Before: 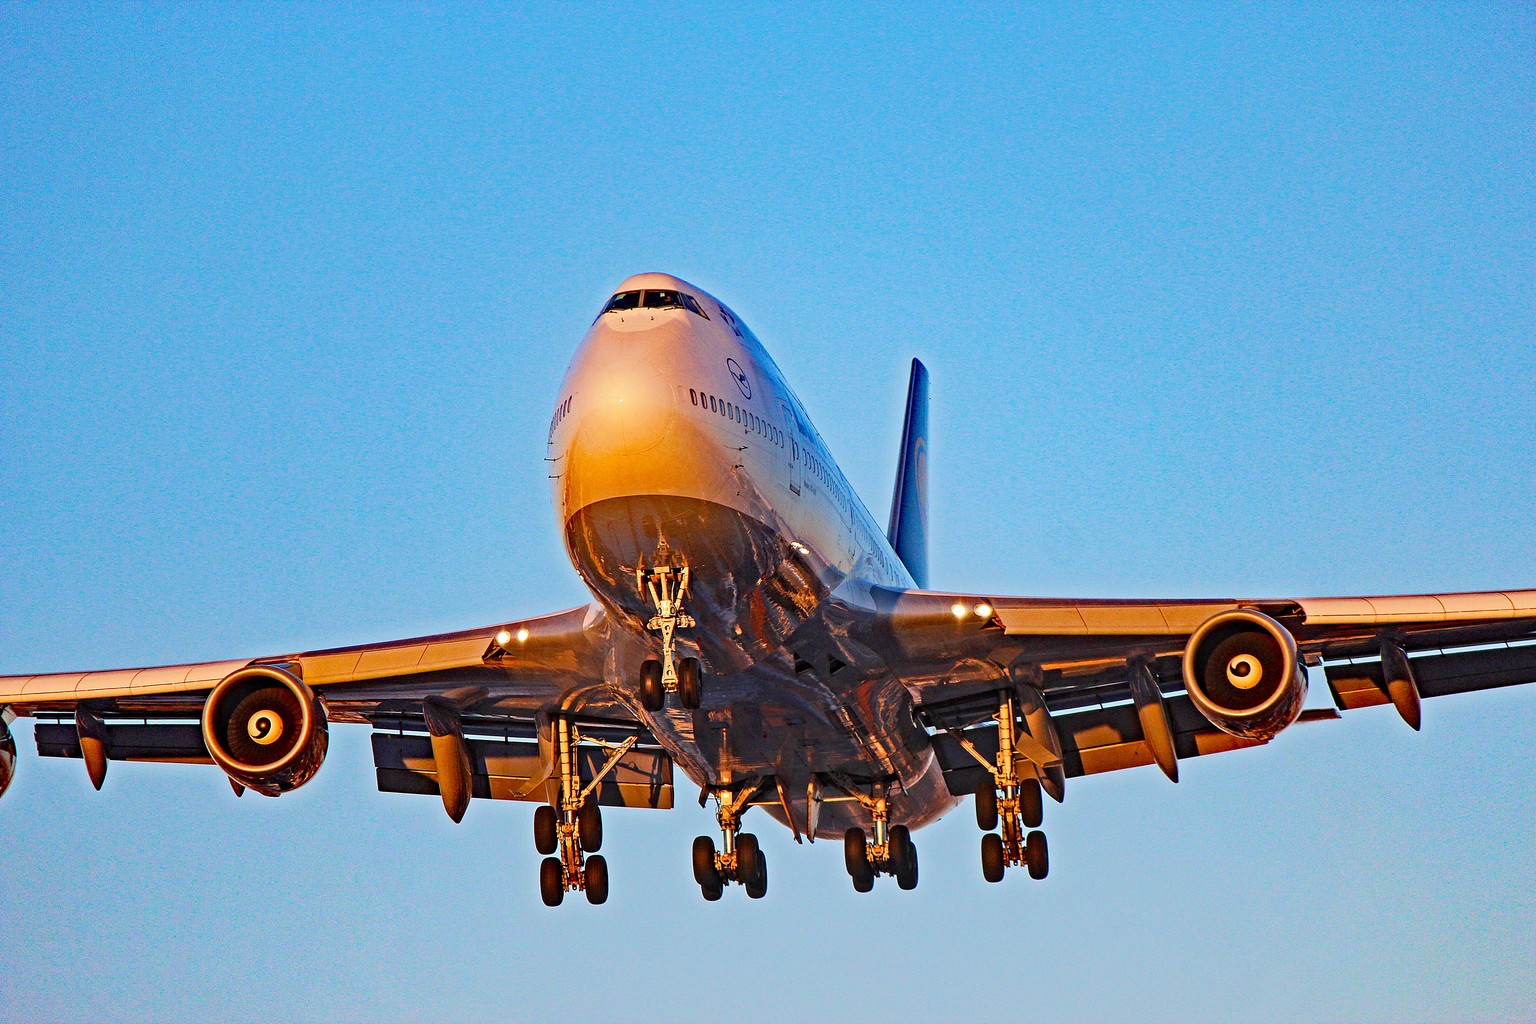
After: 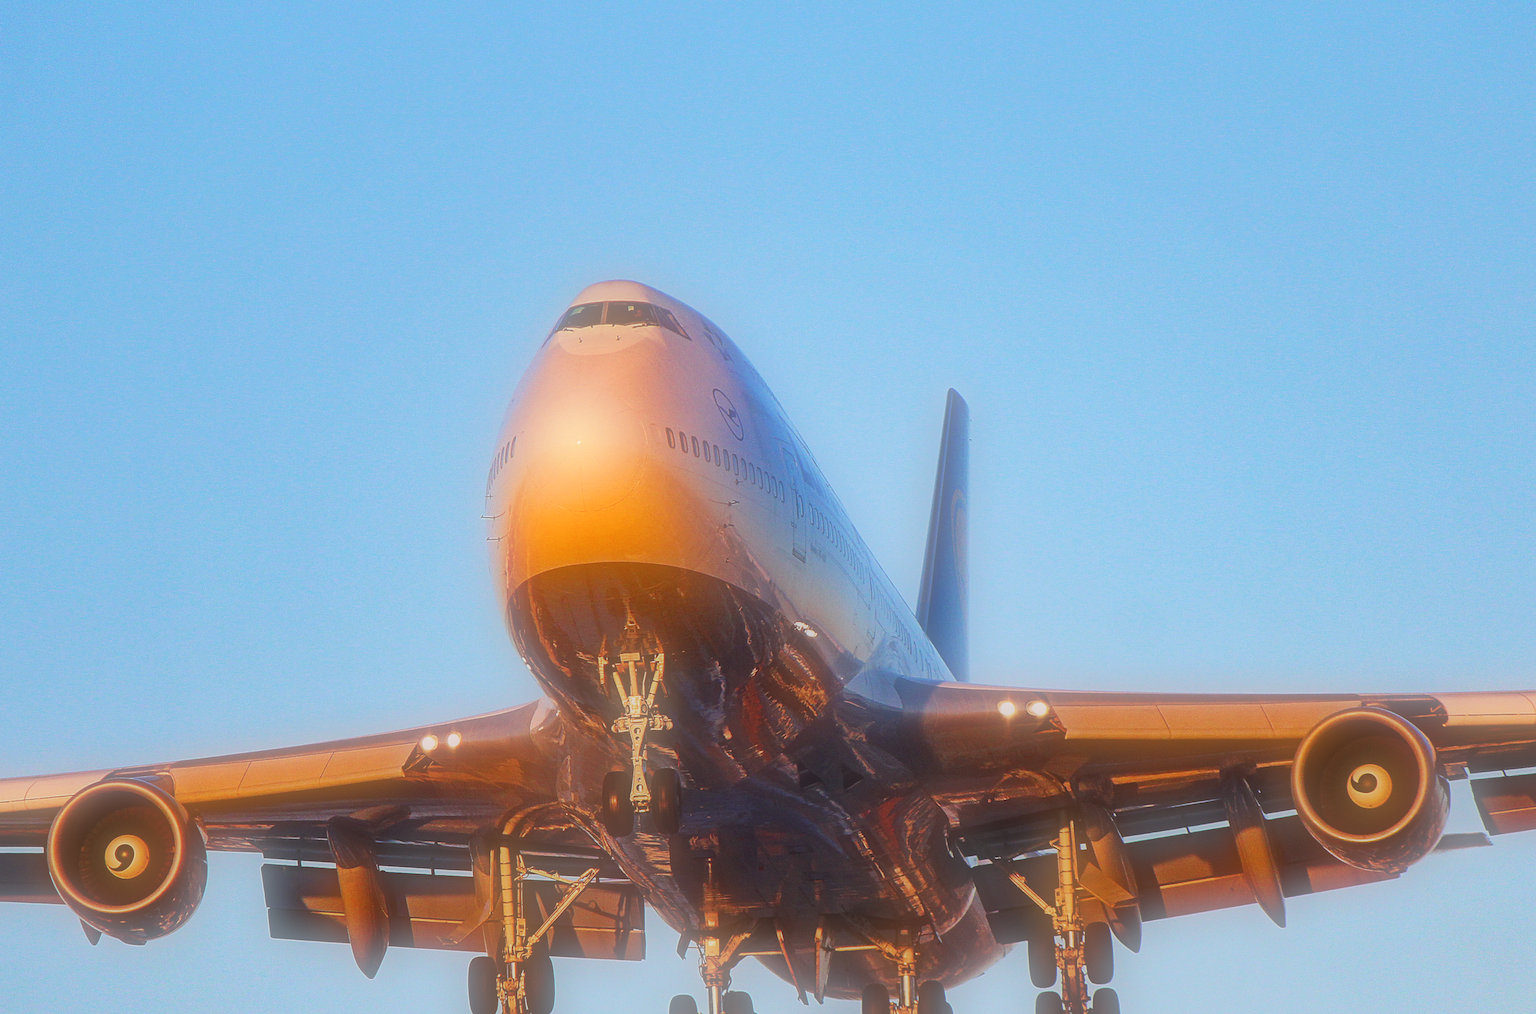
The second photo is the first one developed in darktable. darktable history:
crop and rotate: left 10.77%, top 5.1%, right 10.41%, bottom 16.76%
soften: on, module defaults
